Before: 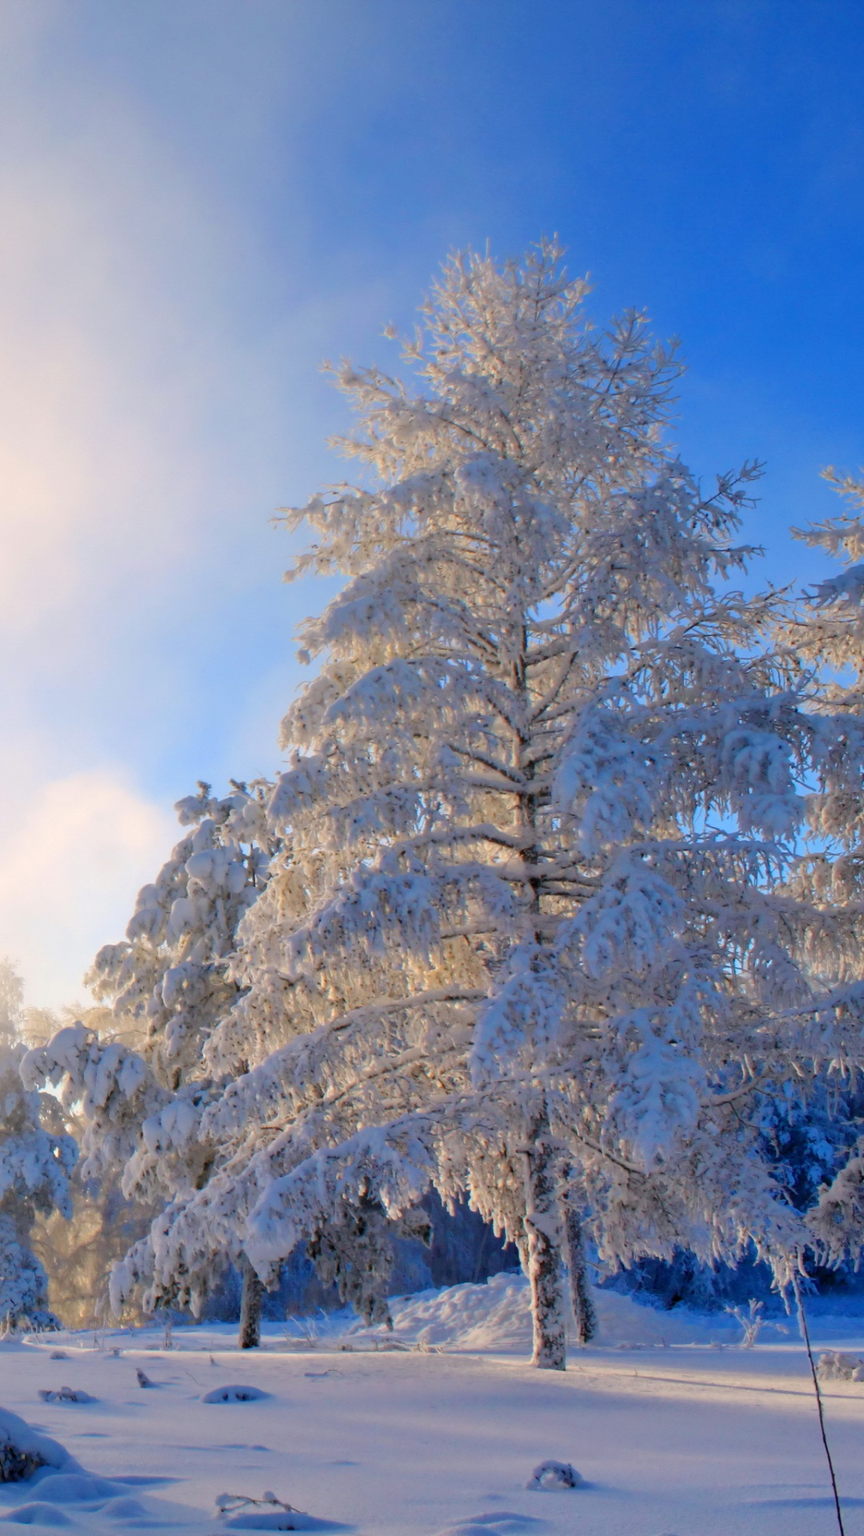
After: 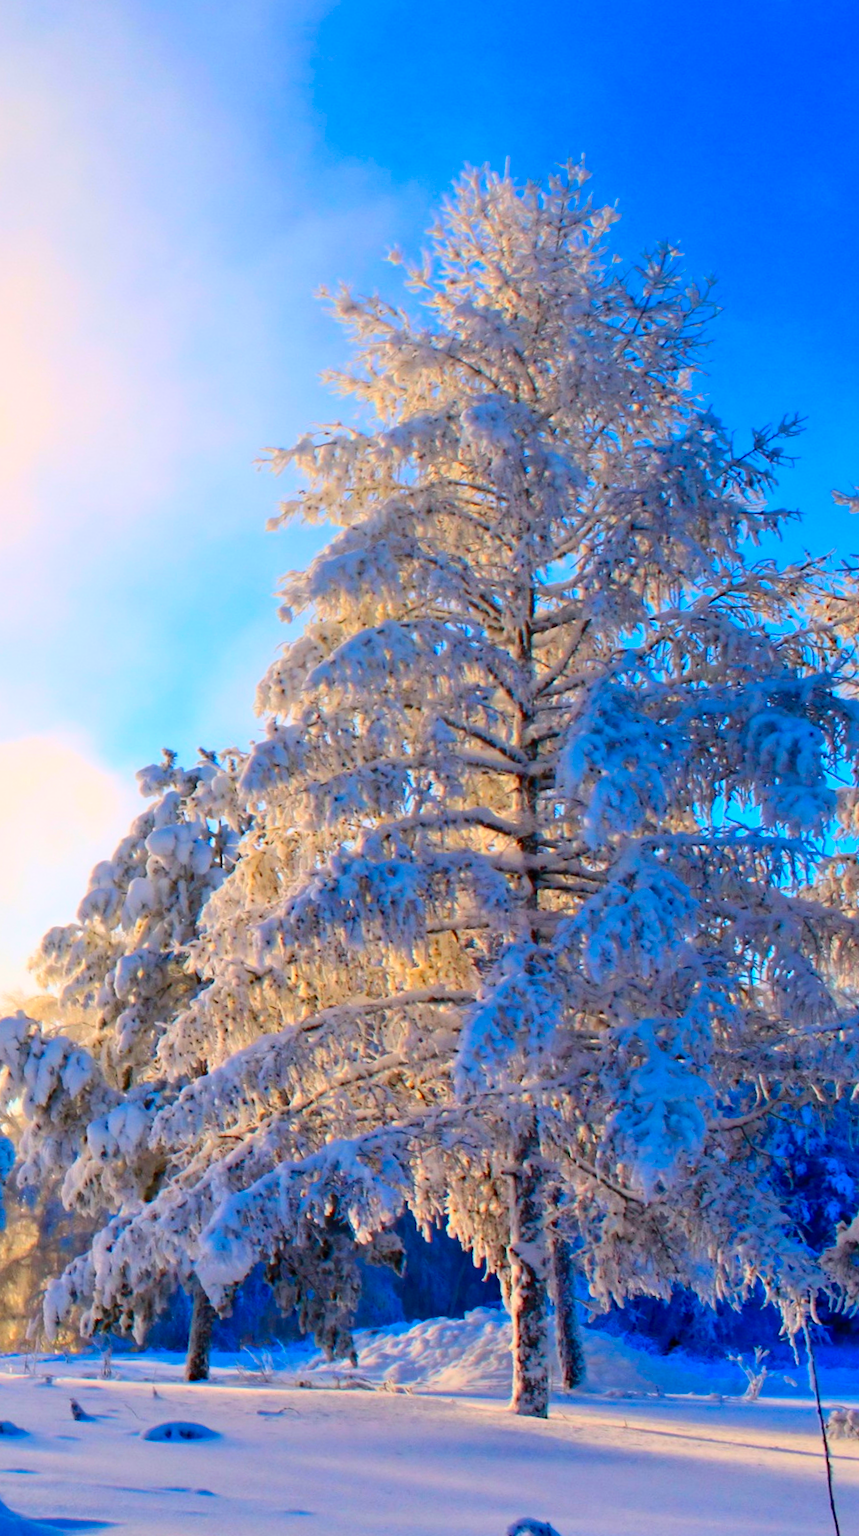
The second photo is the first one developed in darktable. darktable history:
crop and rotate: angle -2.1°, left 3.122%, top 3.735%, right 1.573%, bottom 0.536%
tone equalizer: mask exposure compensation -0.487 EV
contrast brightness saturation: contrast 0.268, brightness 0.014, saturation 0.885
